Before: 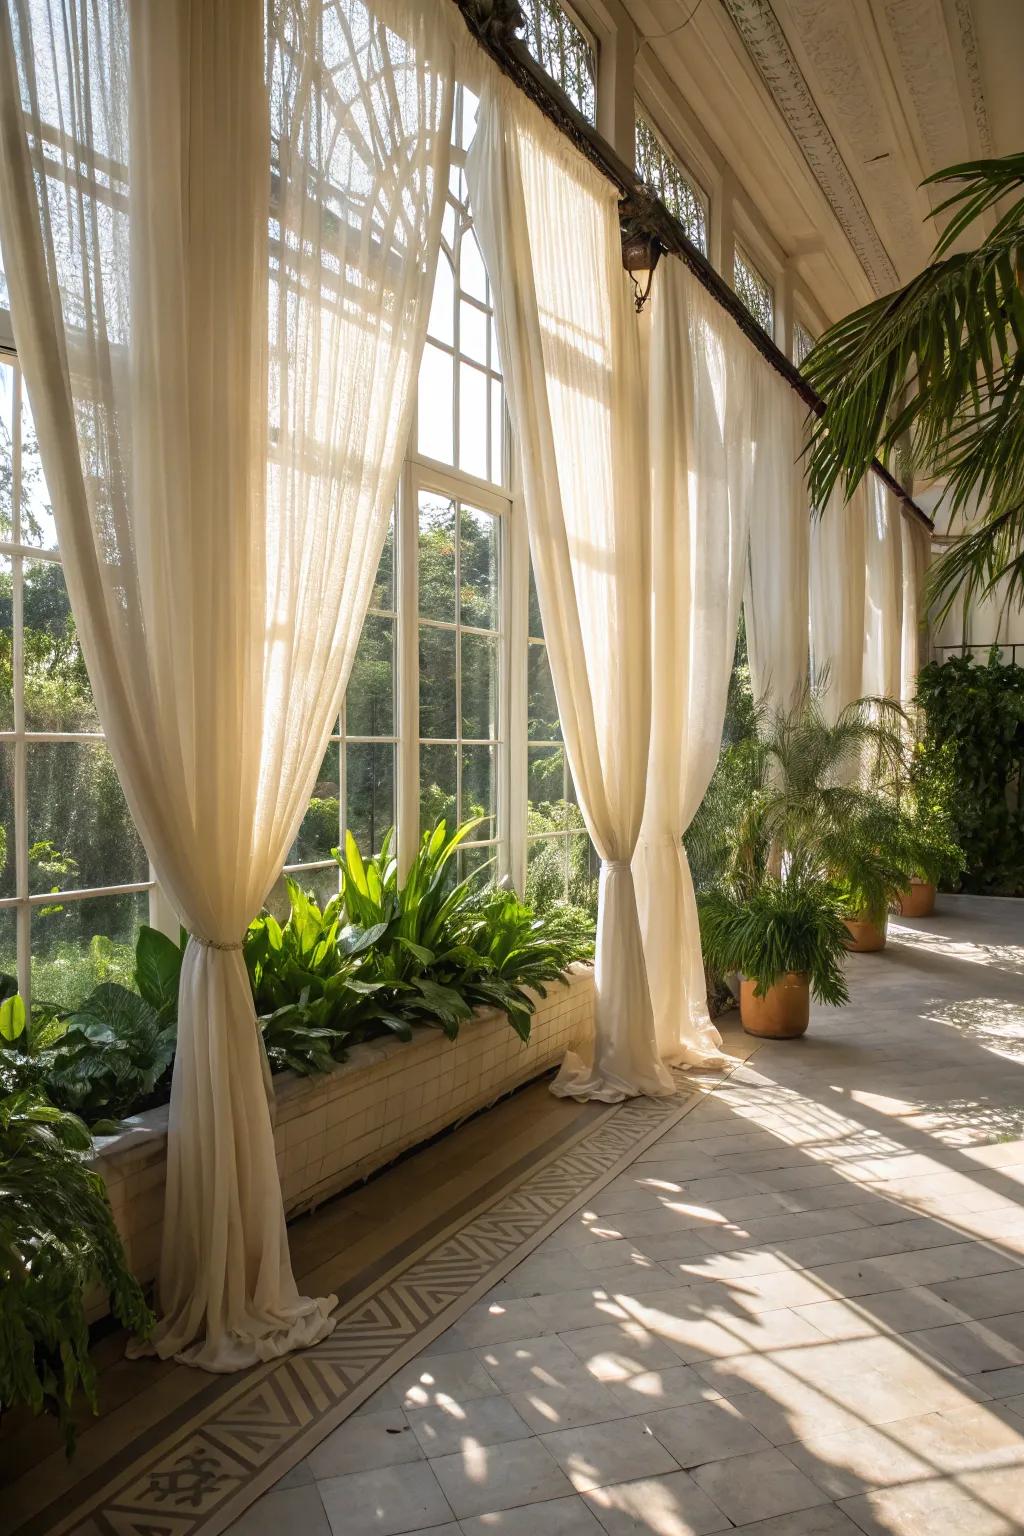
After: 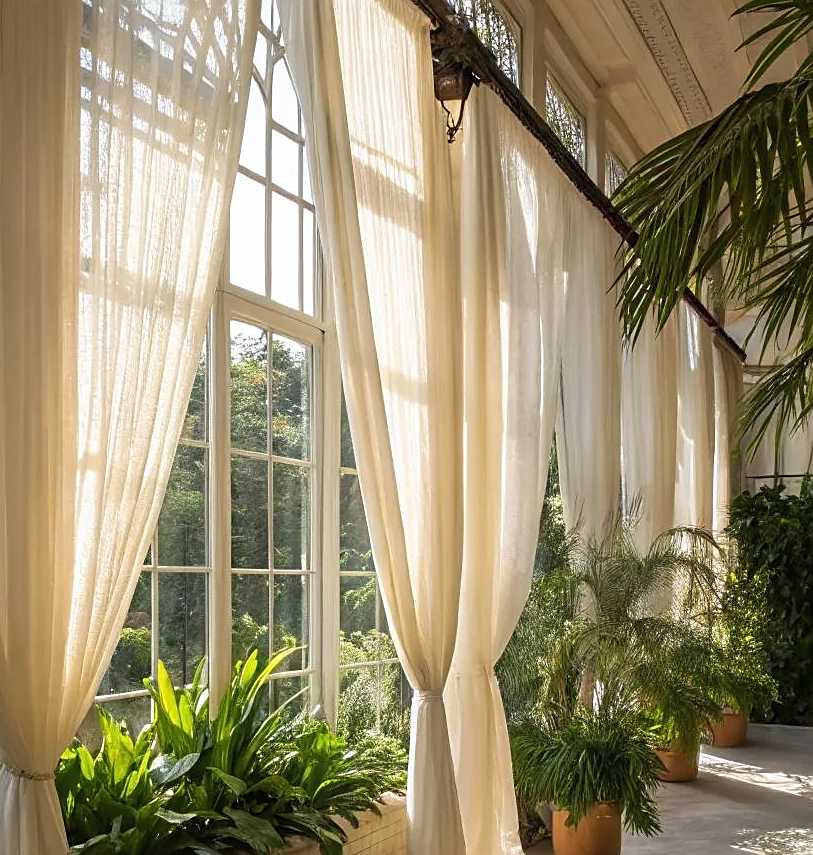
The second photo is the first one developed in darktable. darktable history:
sharpen: on, module defaults
crop: left 18.38%, top 11.092%, right 2.134%, bottom 33.217%
